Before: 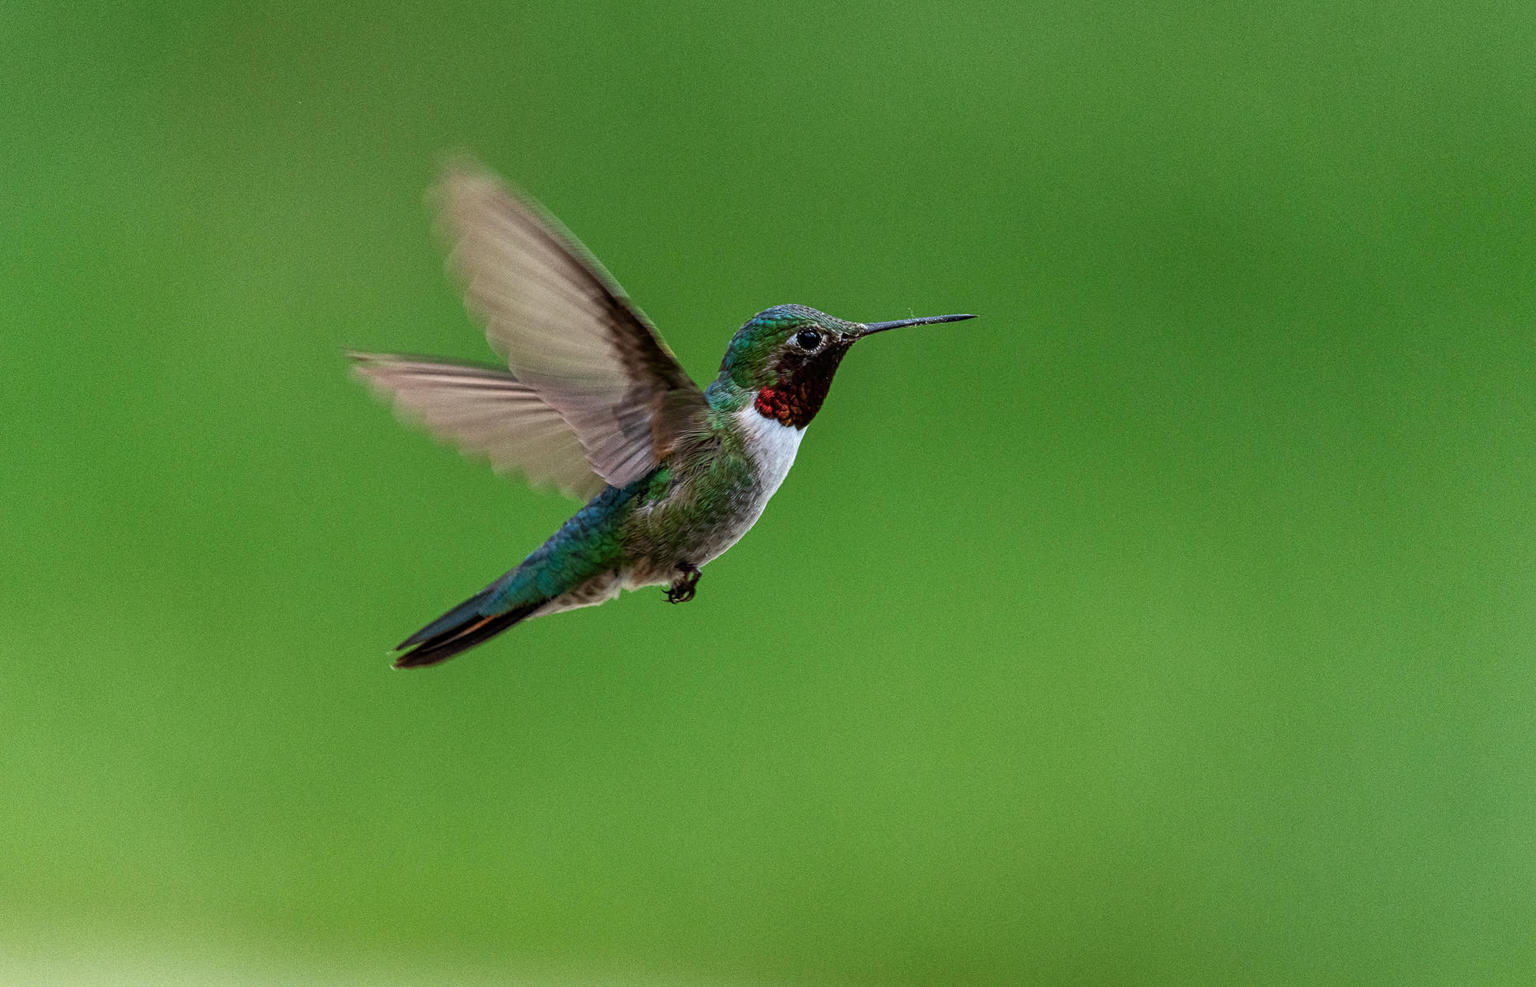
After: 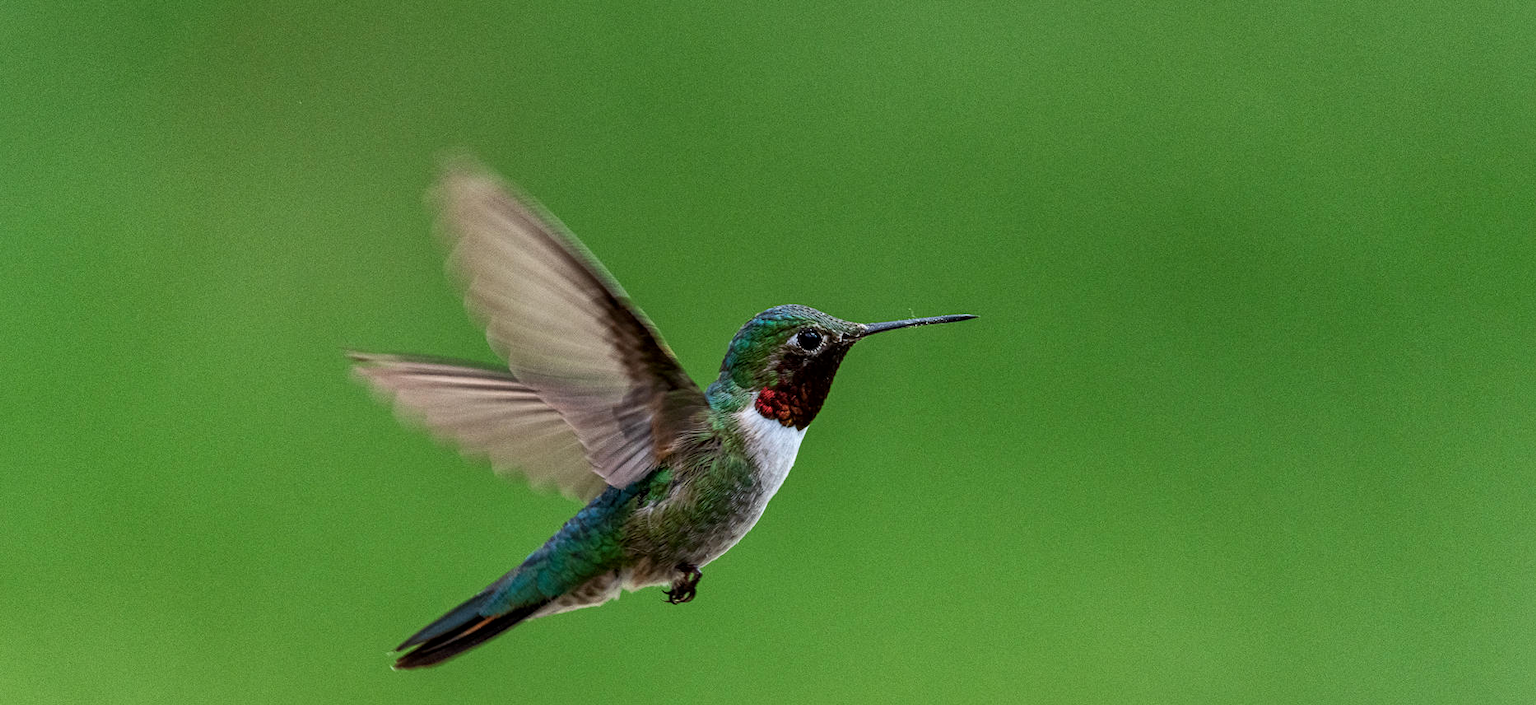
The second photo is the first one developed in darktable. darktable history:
crop: bottom 28.576%
local contrast: mode bilateral grid, contrast 20, coarseness 50, detail 120%, midtone range 0.2
